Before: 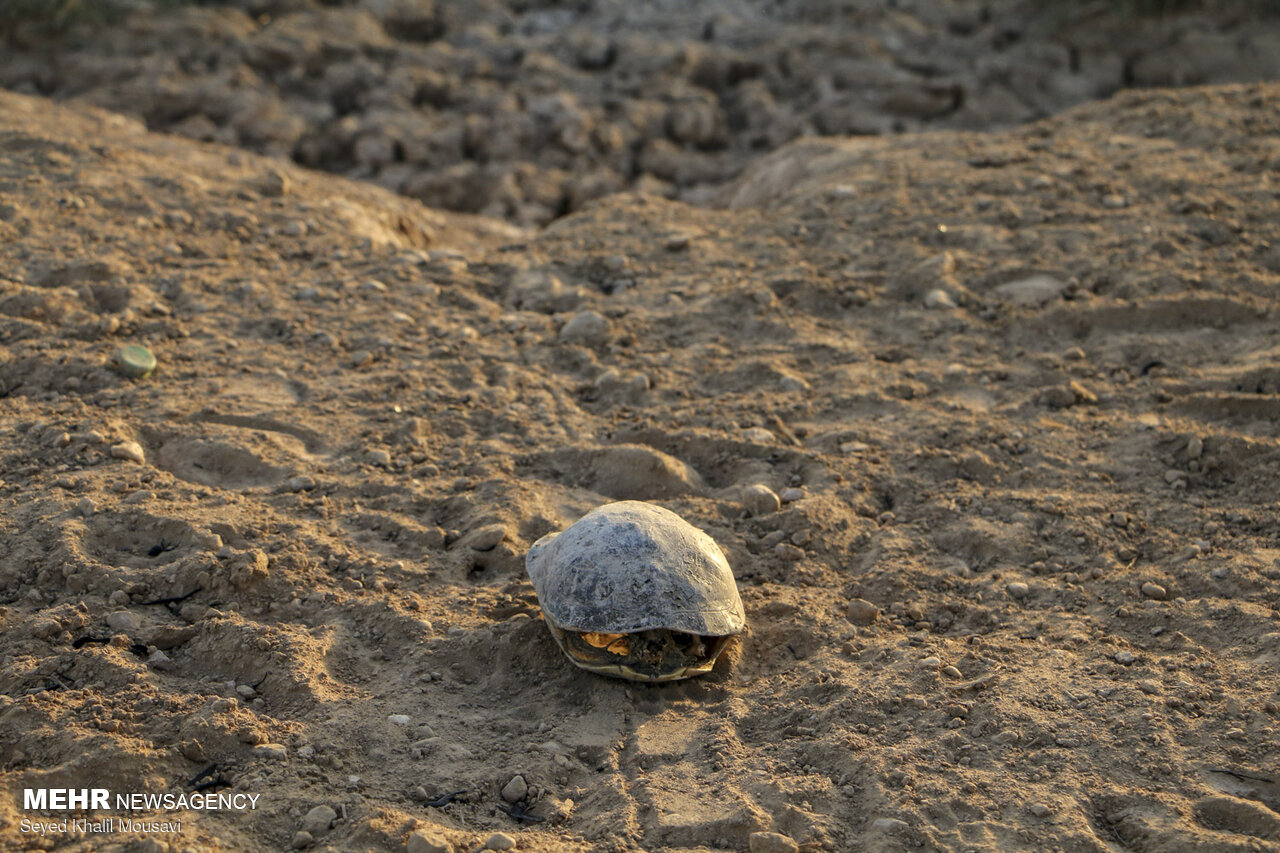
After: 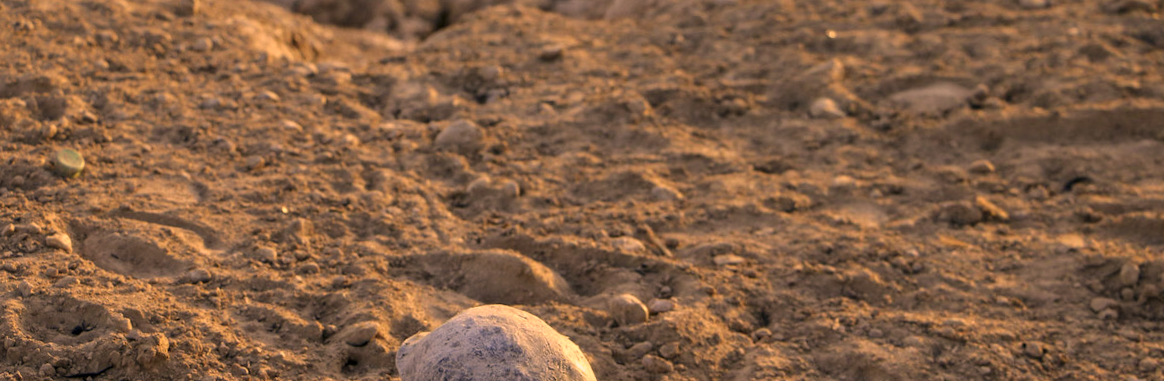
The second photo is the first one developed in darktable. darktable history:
color correction: highlights a* 21.16, highlights b* 19.61
rotate and perspective: rotation 1.69°, lens shift (vertical) -0.023, lens shift (horizontal) -0.291, crop left 0.025, crop right 0.988, crop top 0.092, crop bottom 0.842
crop: left 1.744%, top 19.225%, right 5.069%, bottom 28.357%
